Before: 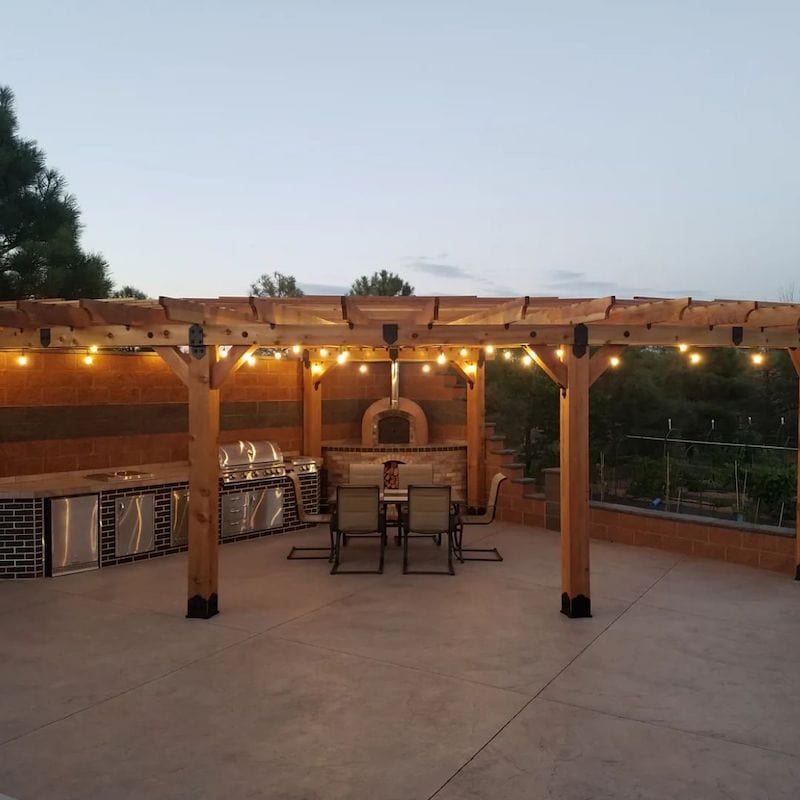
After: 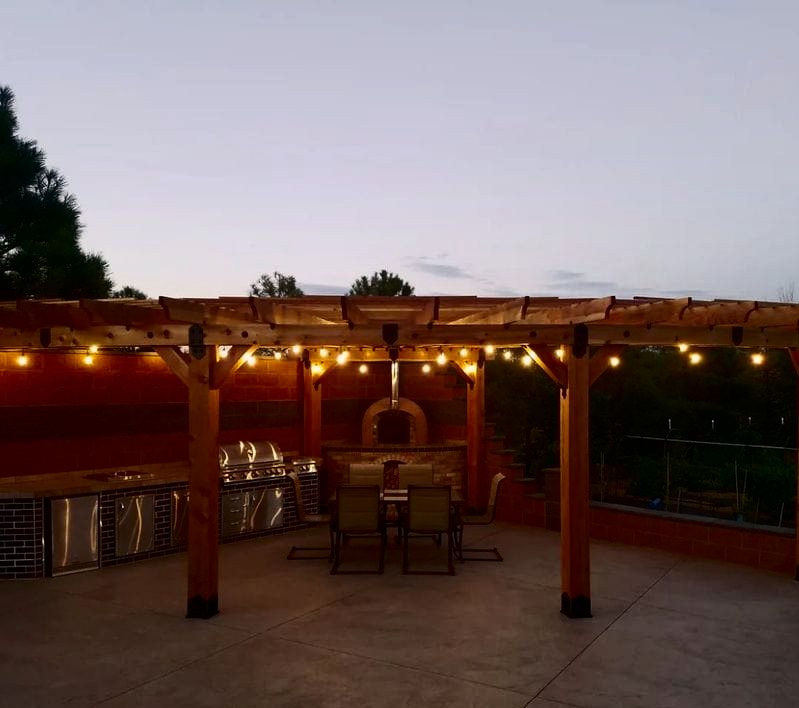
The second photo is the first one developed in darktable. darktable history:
crop and rotate: top 0%, bottom 11.49%
contrast brightness saturation: contrast 0.24, brightness -0.24, saturation 0.14
graduated density: density 0.38 EV, hardness 21%, rotation -6.11°, saturation 32%
